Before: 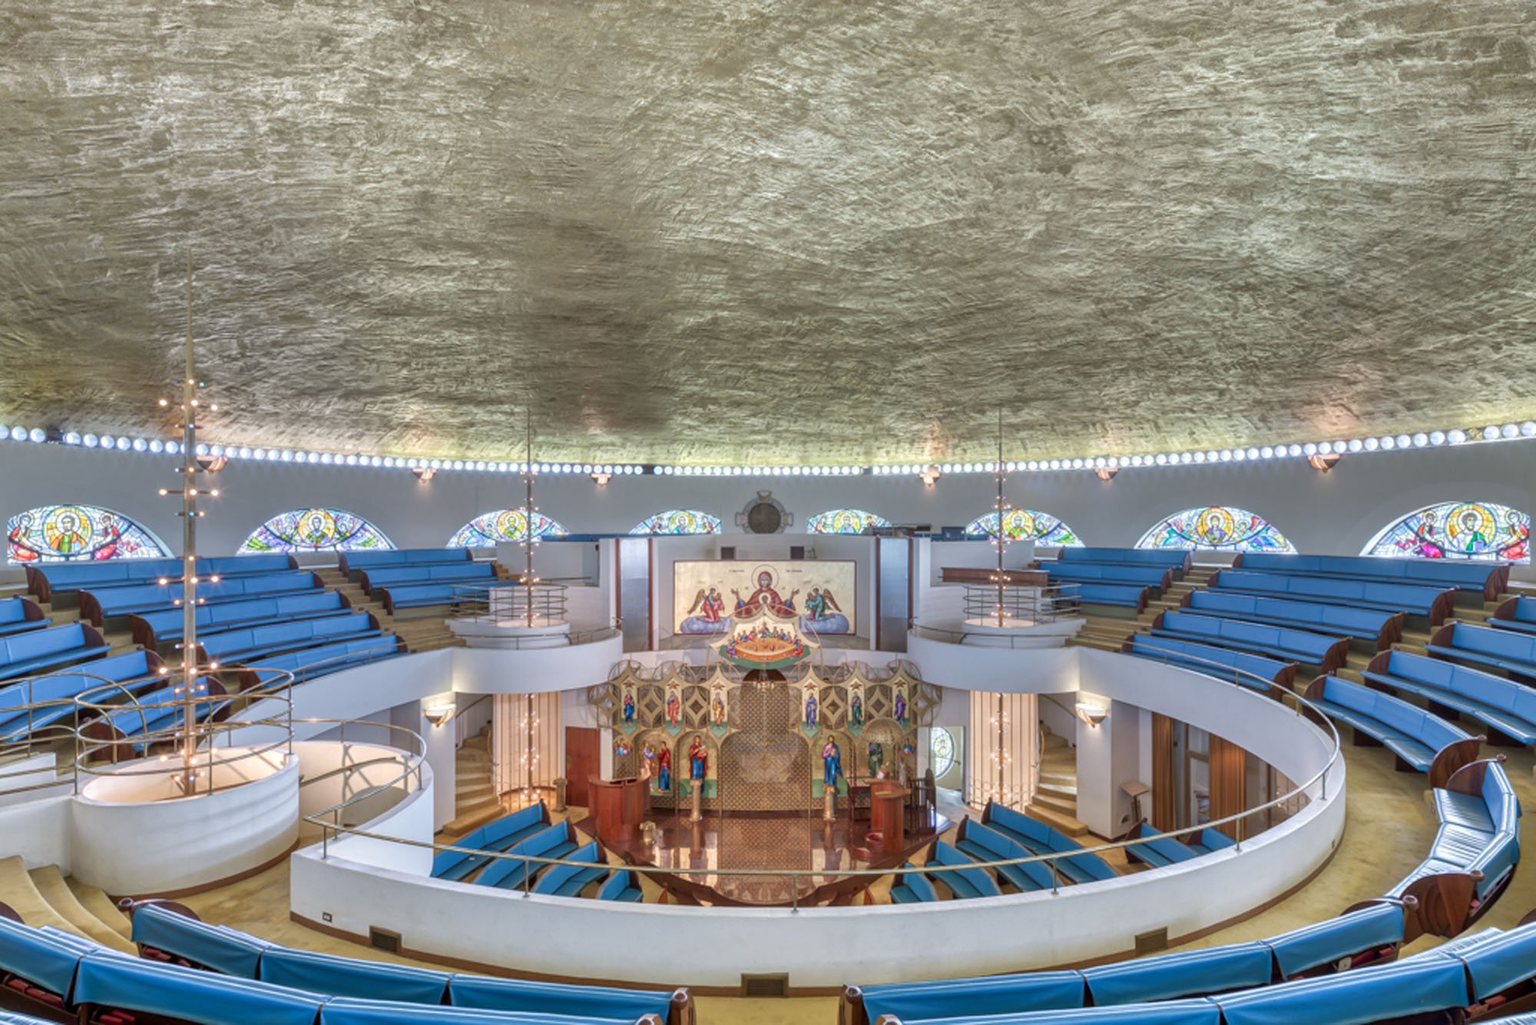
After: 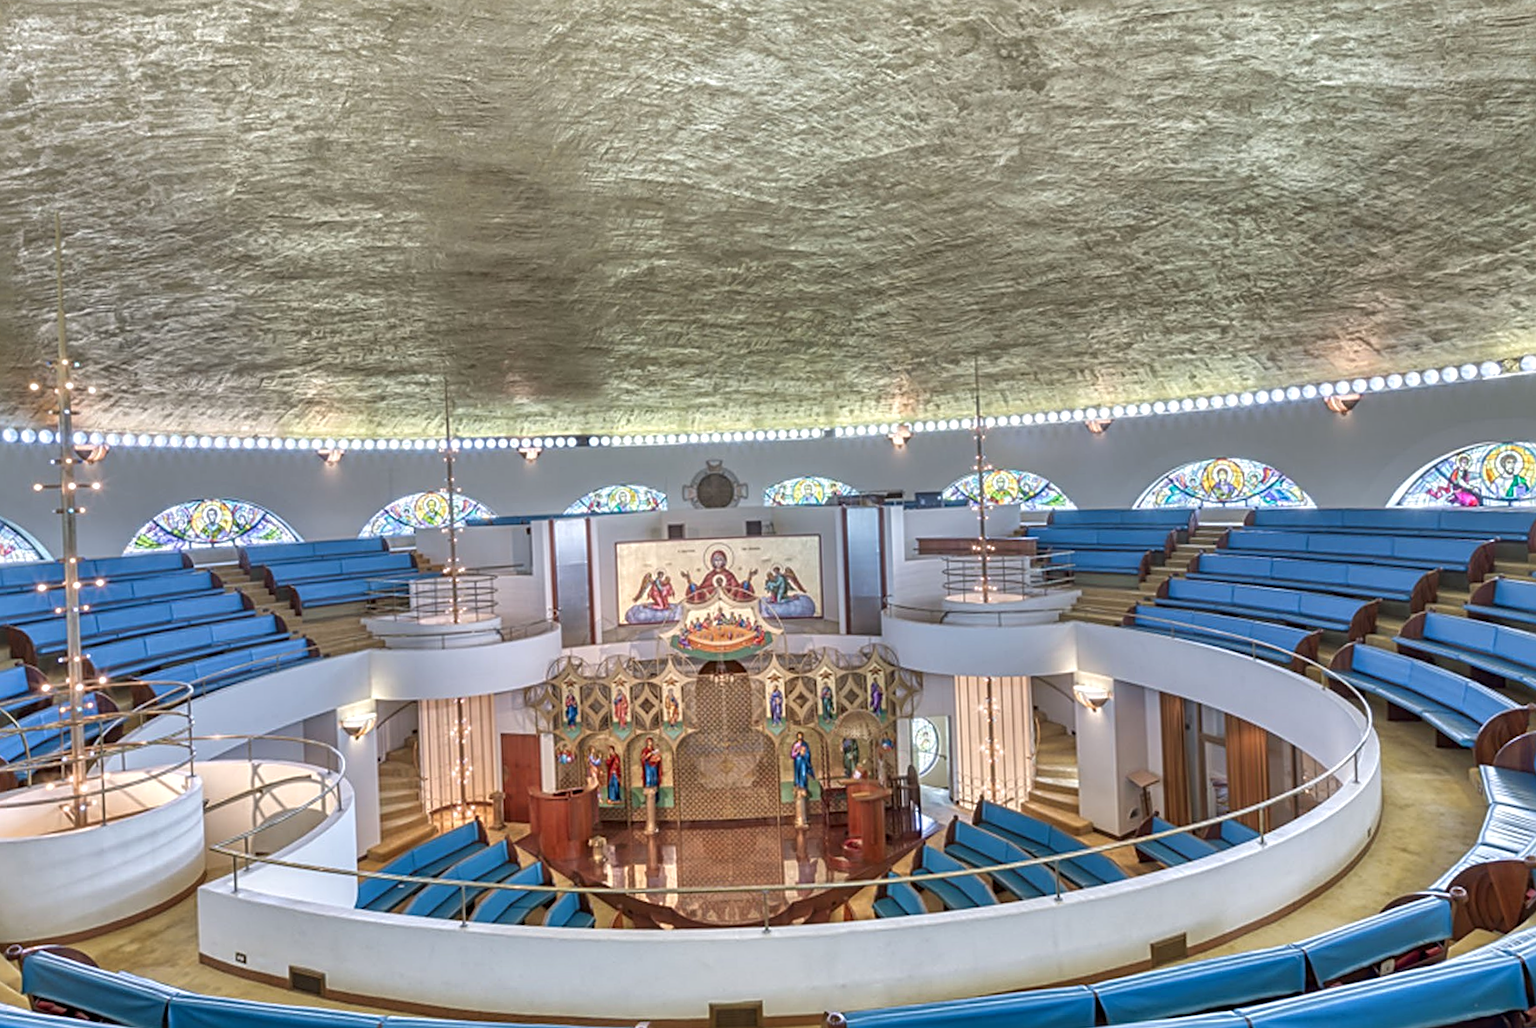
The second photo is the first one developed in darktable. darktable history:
exposure: exposure 0.128 EV, compensate highlight preservation false
sharpen: radius 3.093
crop and rotate: angle 2.2°, left 6.069%, top 5.672%
